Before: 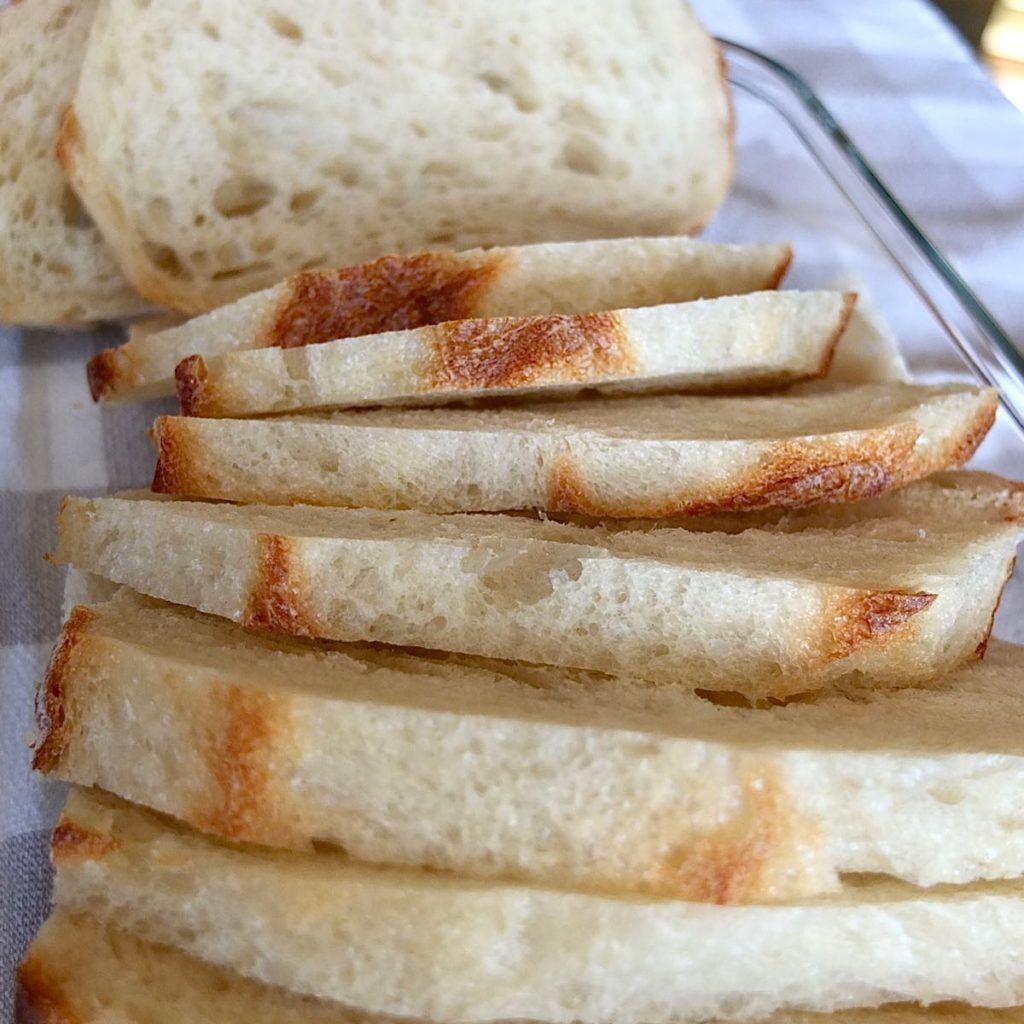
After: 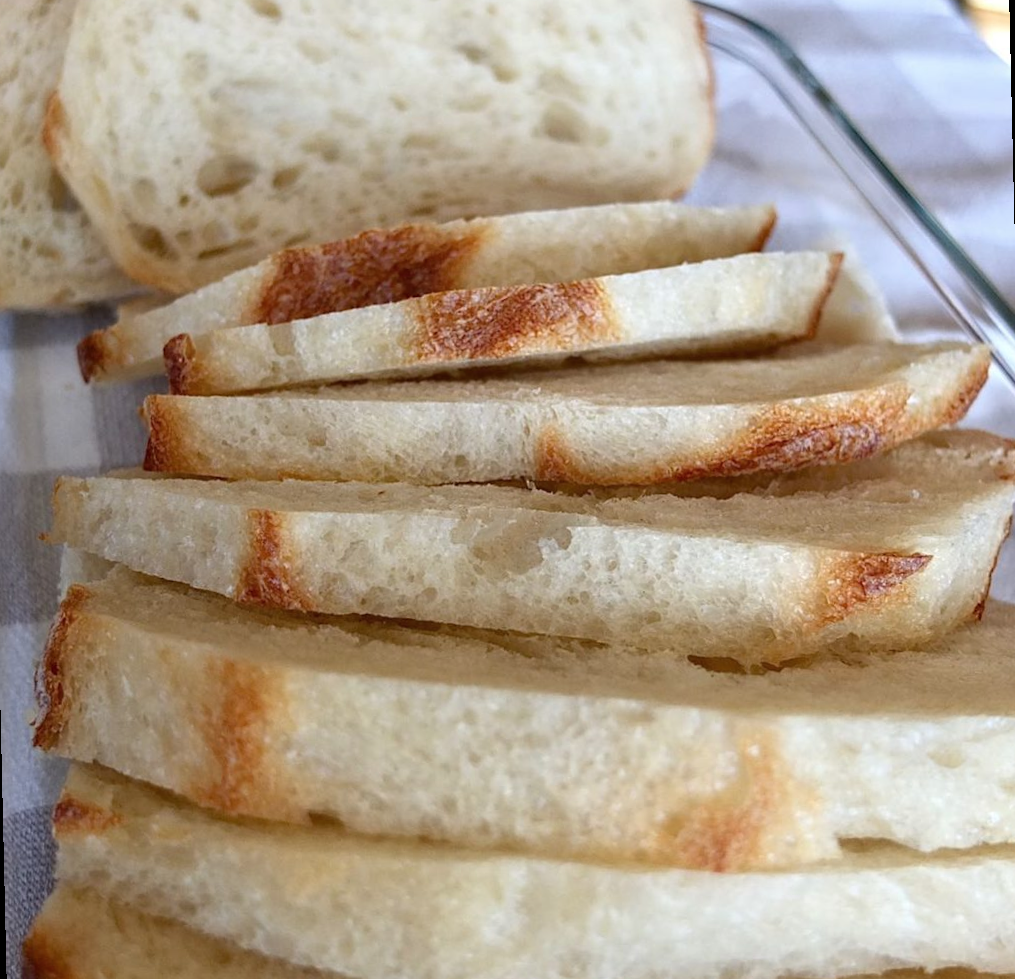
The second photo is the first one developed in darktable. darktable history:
contrast brightness saturation: saturation -0.05
rotate and perspective: rotation -1.32°, lens shift (horizontal) -0.031, crop left 0.015, crop right 0.985, crop top 0.047, crop bottom 0.982
